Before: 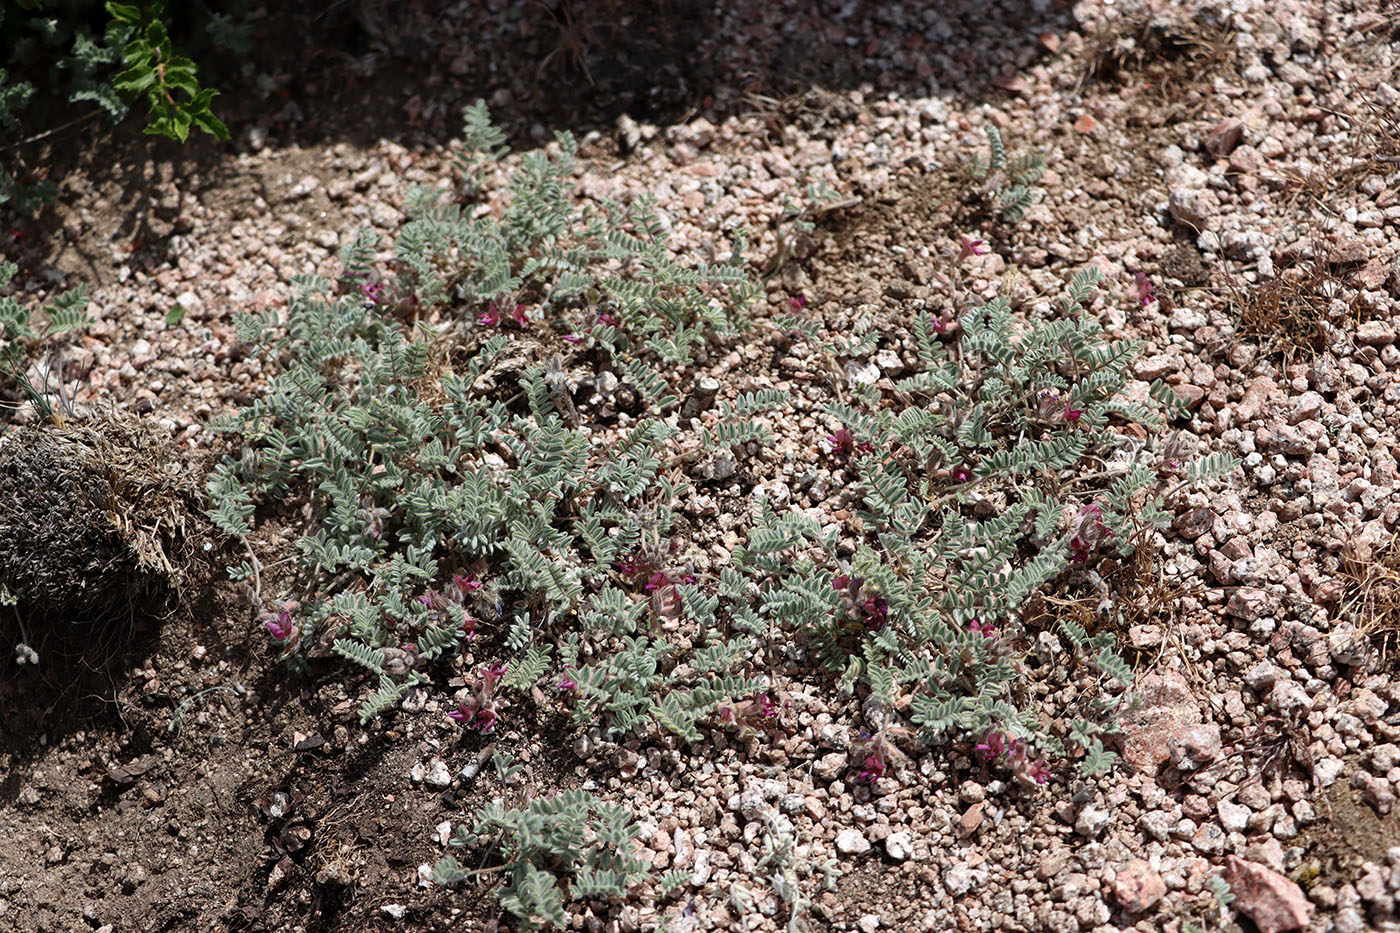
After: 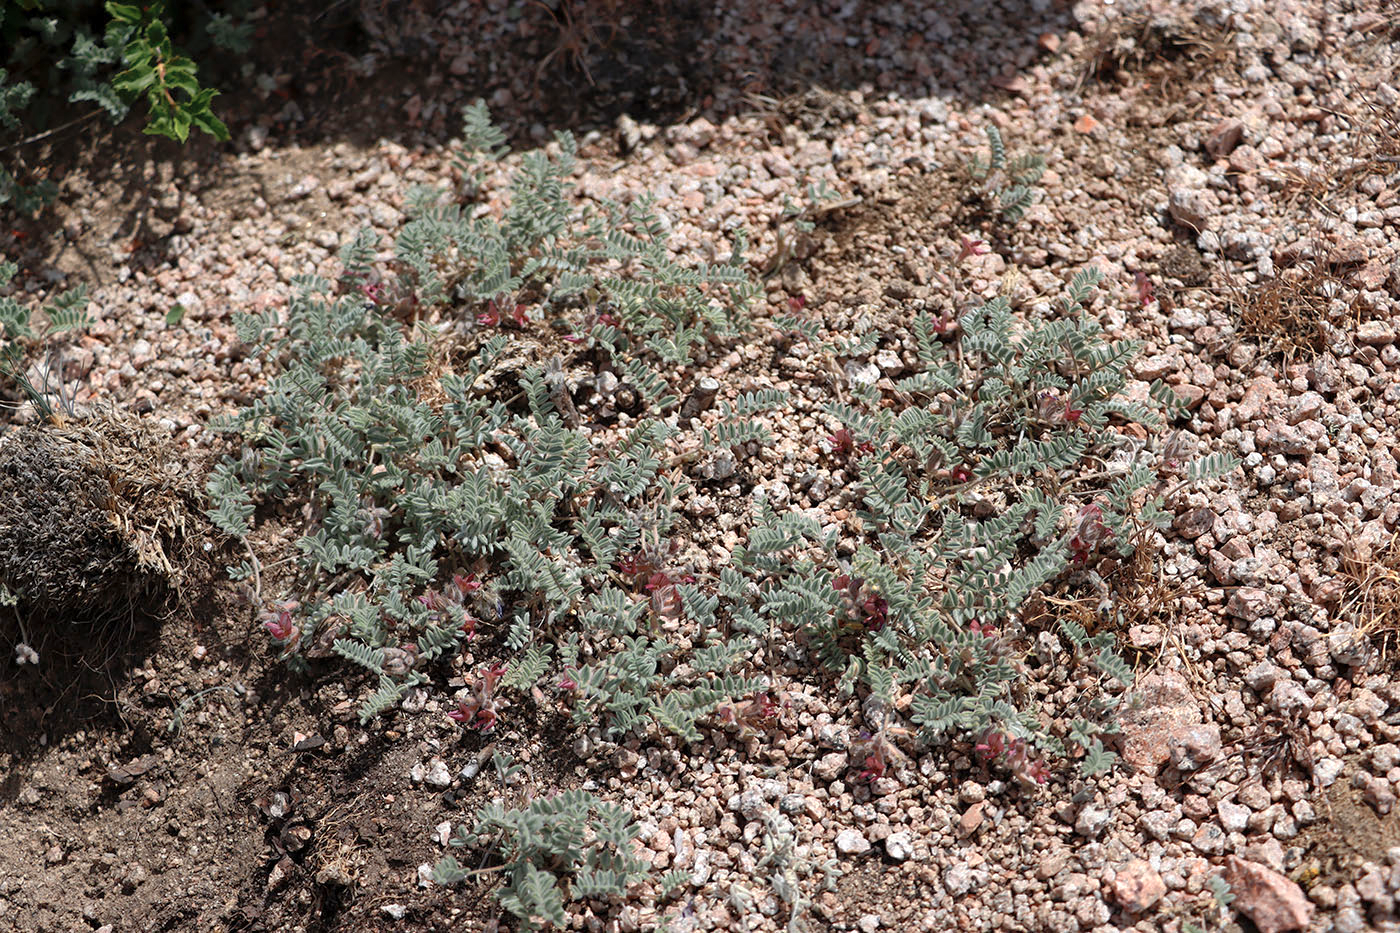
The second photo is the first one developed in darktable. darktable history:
shadows and highlights: on, module defaults
color zones: curves: ch0 [(0.018, 0.548) (0.197, 0.654) (0.425, 0.447) (0.605, 0.658) (0.732, 0.579)]; ch1 [(0.105, 0.531) (0.224, 0.531) (0.386, 0.39) (0.618, 0.456) (0.732, 0.456) (0.956, 0.421)]; ch2 [(0.039, 0.583) (0.215, 0.465) (0.399, 0.544) (0.465, 0.548) (0.614, 0.447) (0.724, 0.43) (0.882, 0.623) (0.956, 0.632)]
